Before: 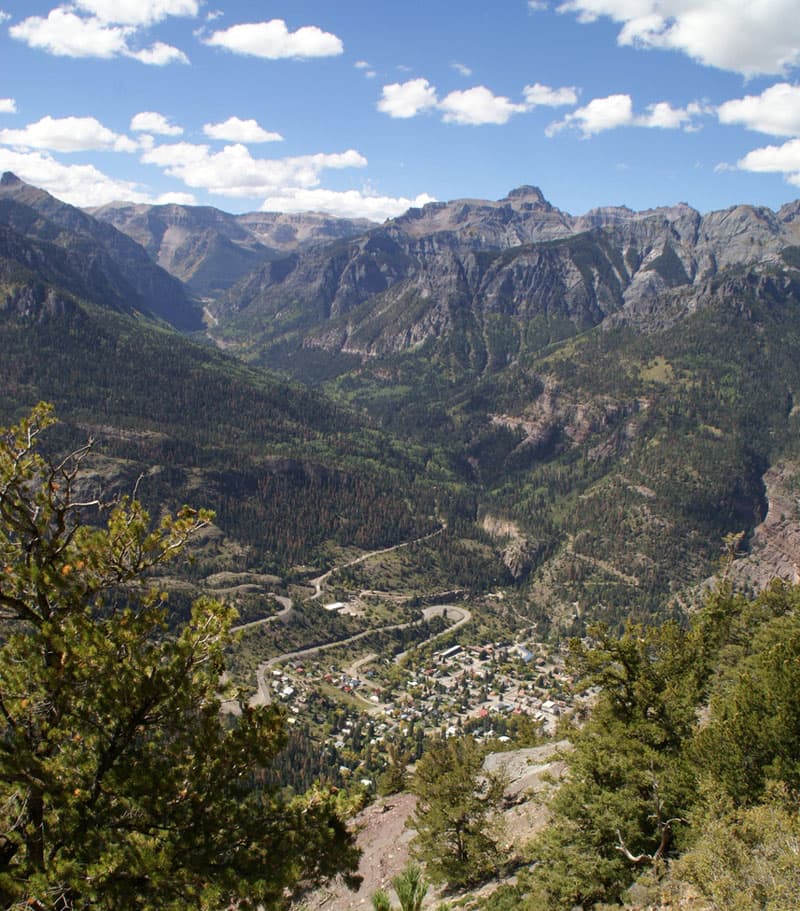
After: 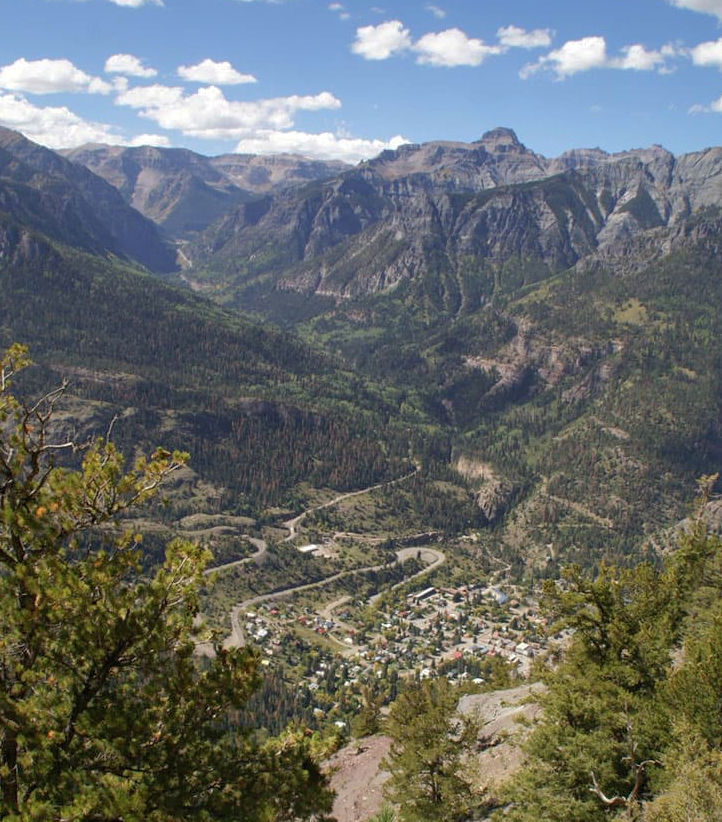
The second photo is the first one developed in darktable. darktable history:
shadows and highlights: on, module defaults
crop: left 3.305%, top 6.436%, right 6.389%, bottom 3.258%
